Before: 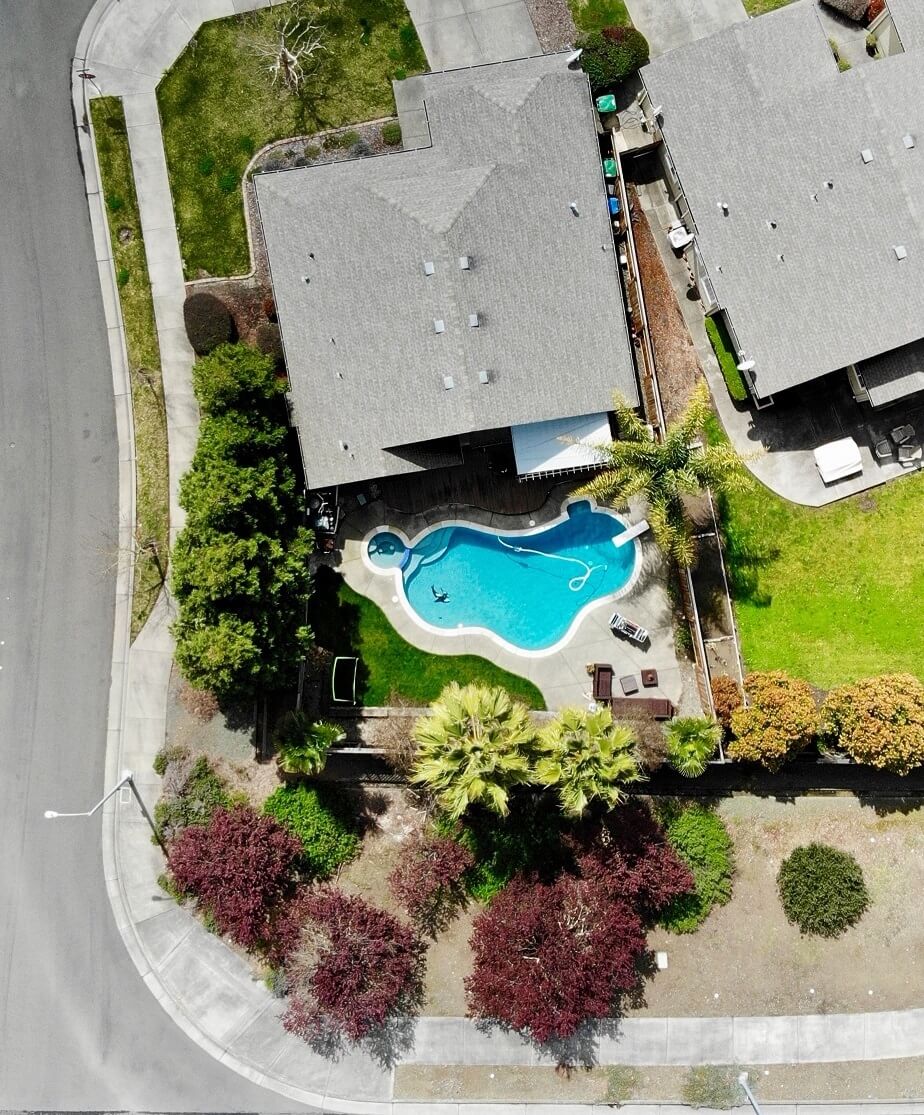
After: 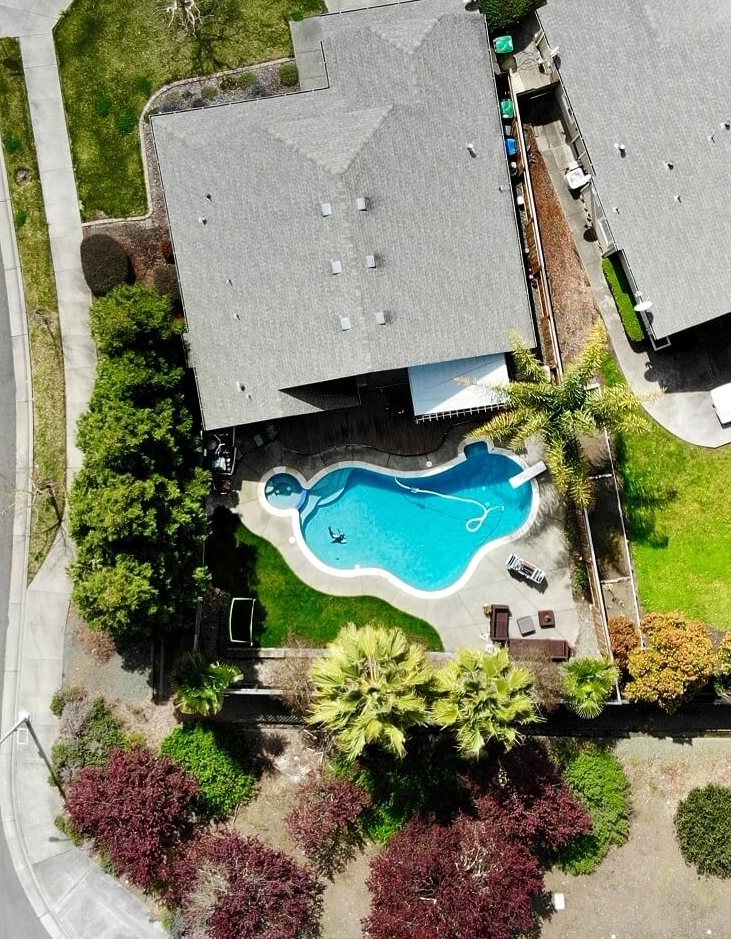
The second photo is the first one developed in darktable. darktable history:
crop: left 11.225%, top 5.381%, right 9.565%, bottom 10.314%
exposure: exposure 0.078 EV, compensate highlight preservation false
